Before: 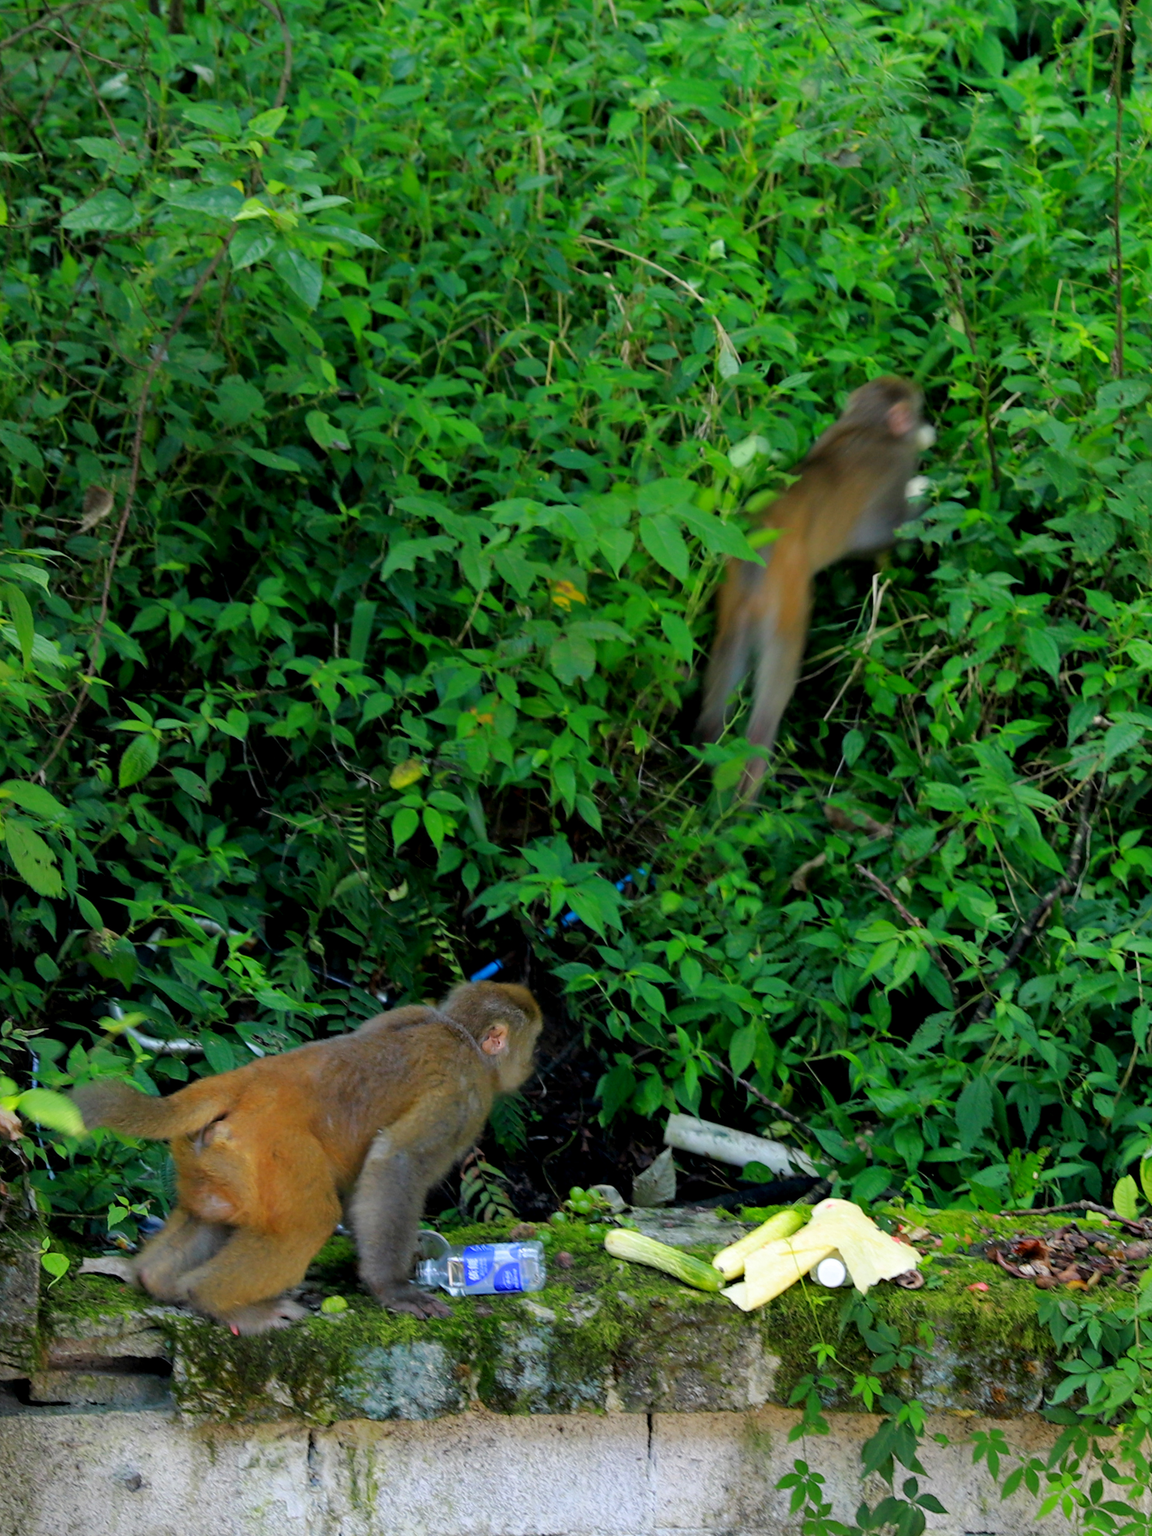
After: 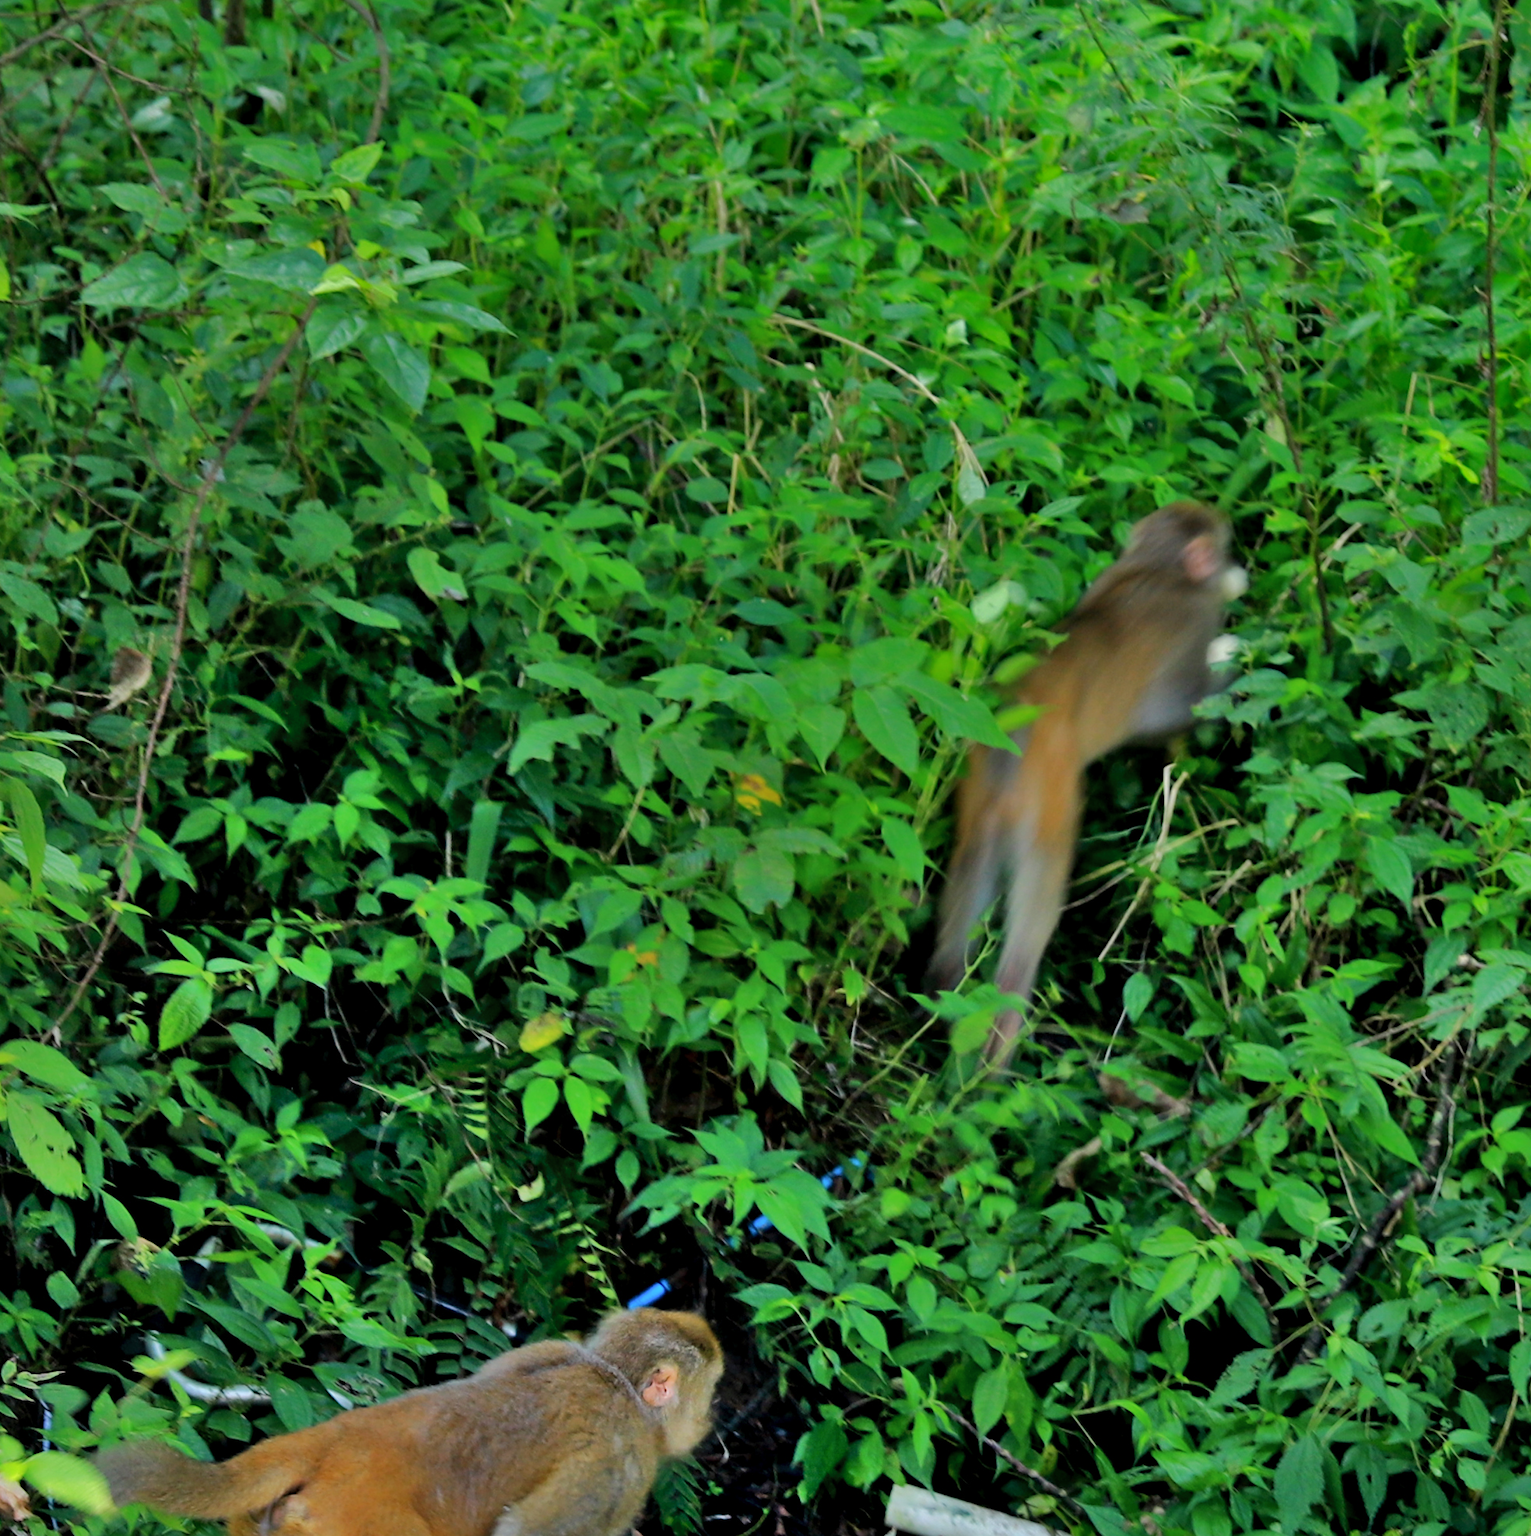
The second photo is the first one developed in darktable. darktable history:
shadows and highlights: shadows 59.51, soften with gaussian
crop: bottom 24.991%
